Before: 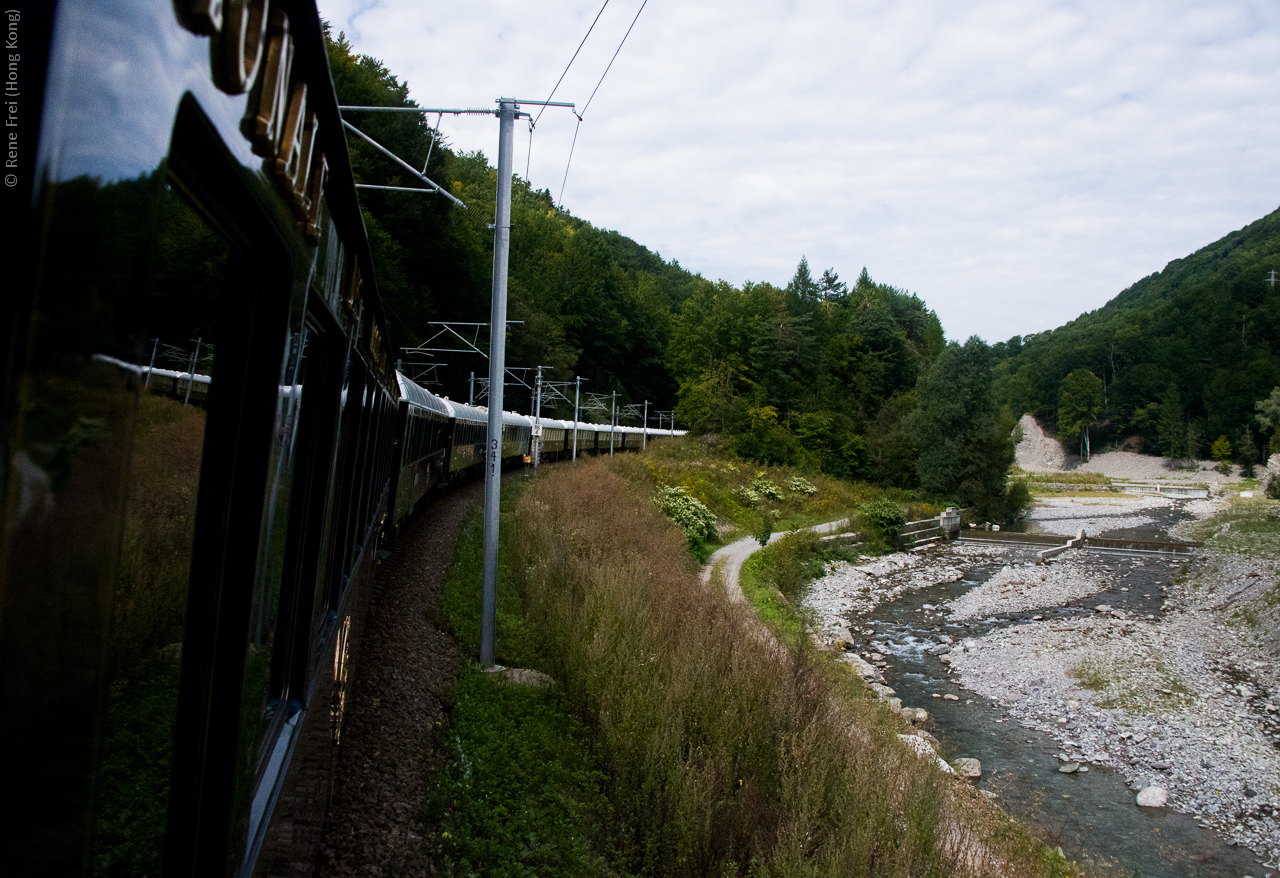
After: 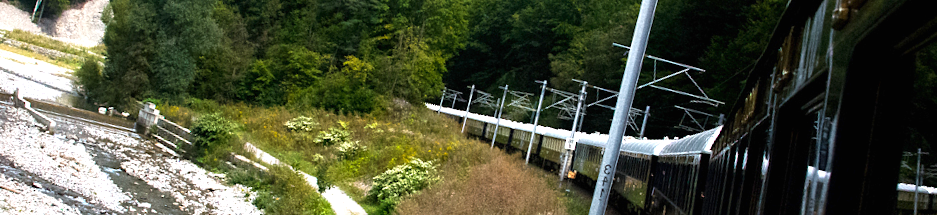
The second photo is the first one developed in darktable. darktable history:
crop and rotate: angle 16.12°, top 30.835%, bottom 35.653%
exposure: black level correction 0, exposure 1.2 EV, compensate exposure bias true, compensate highlight preservation false
